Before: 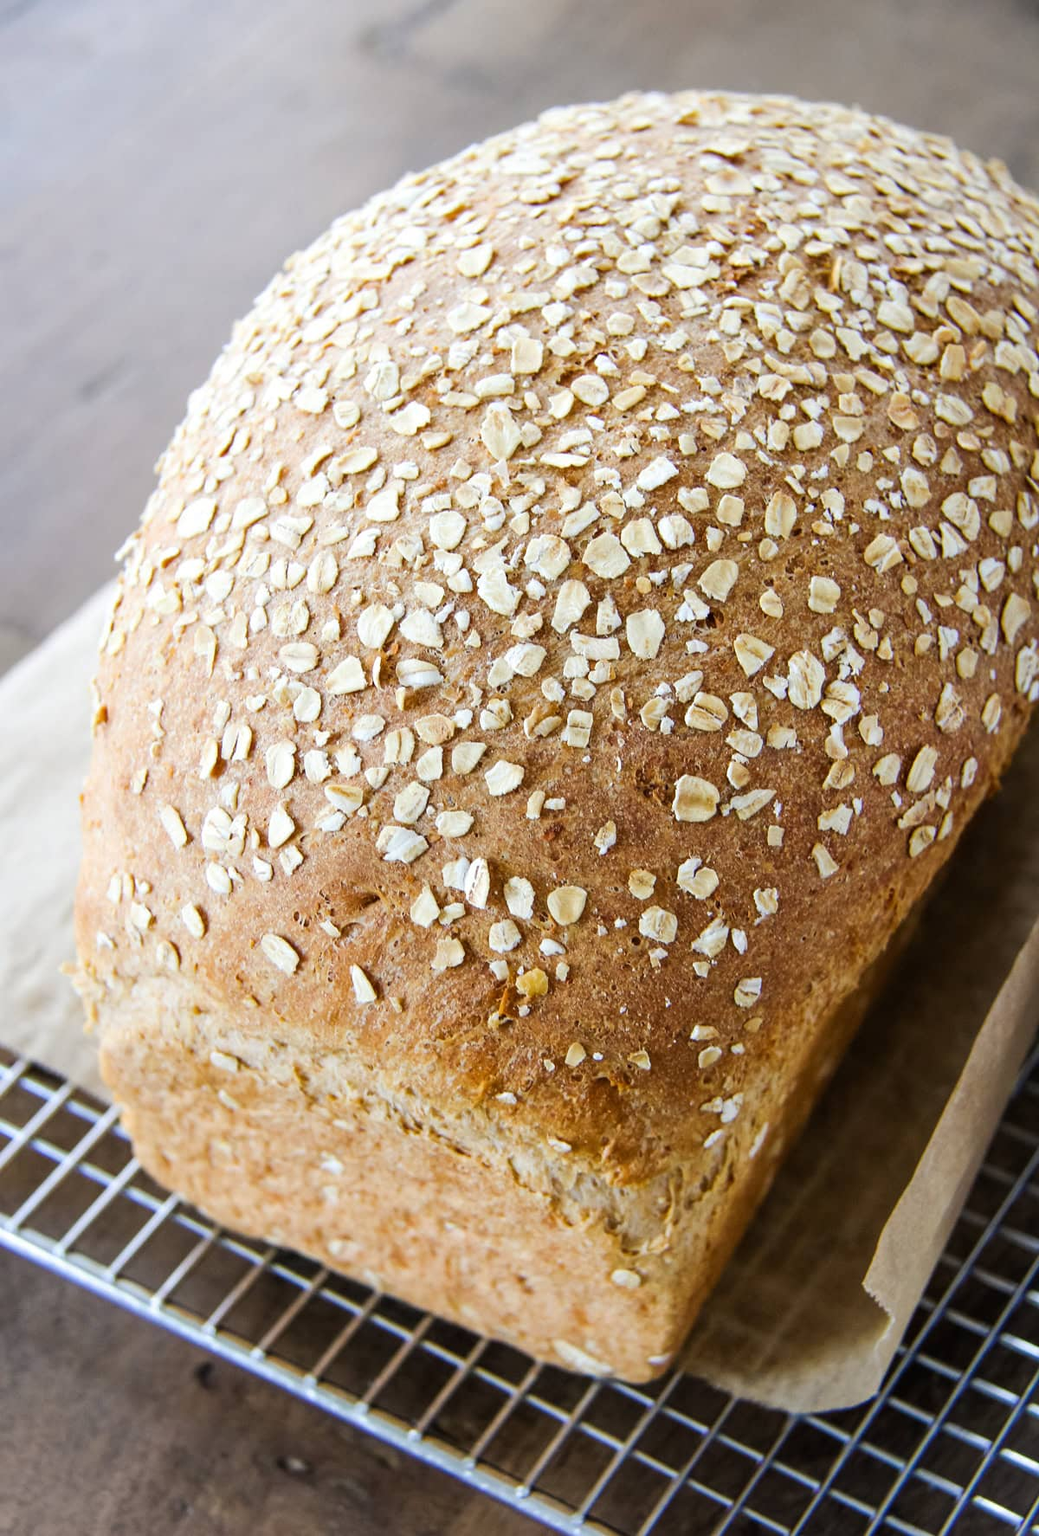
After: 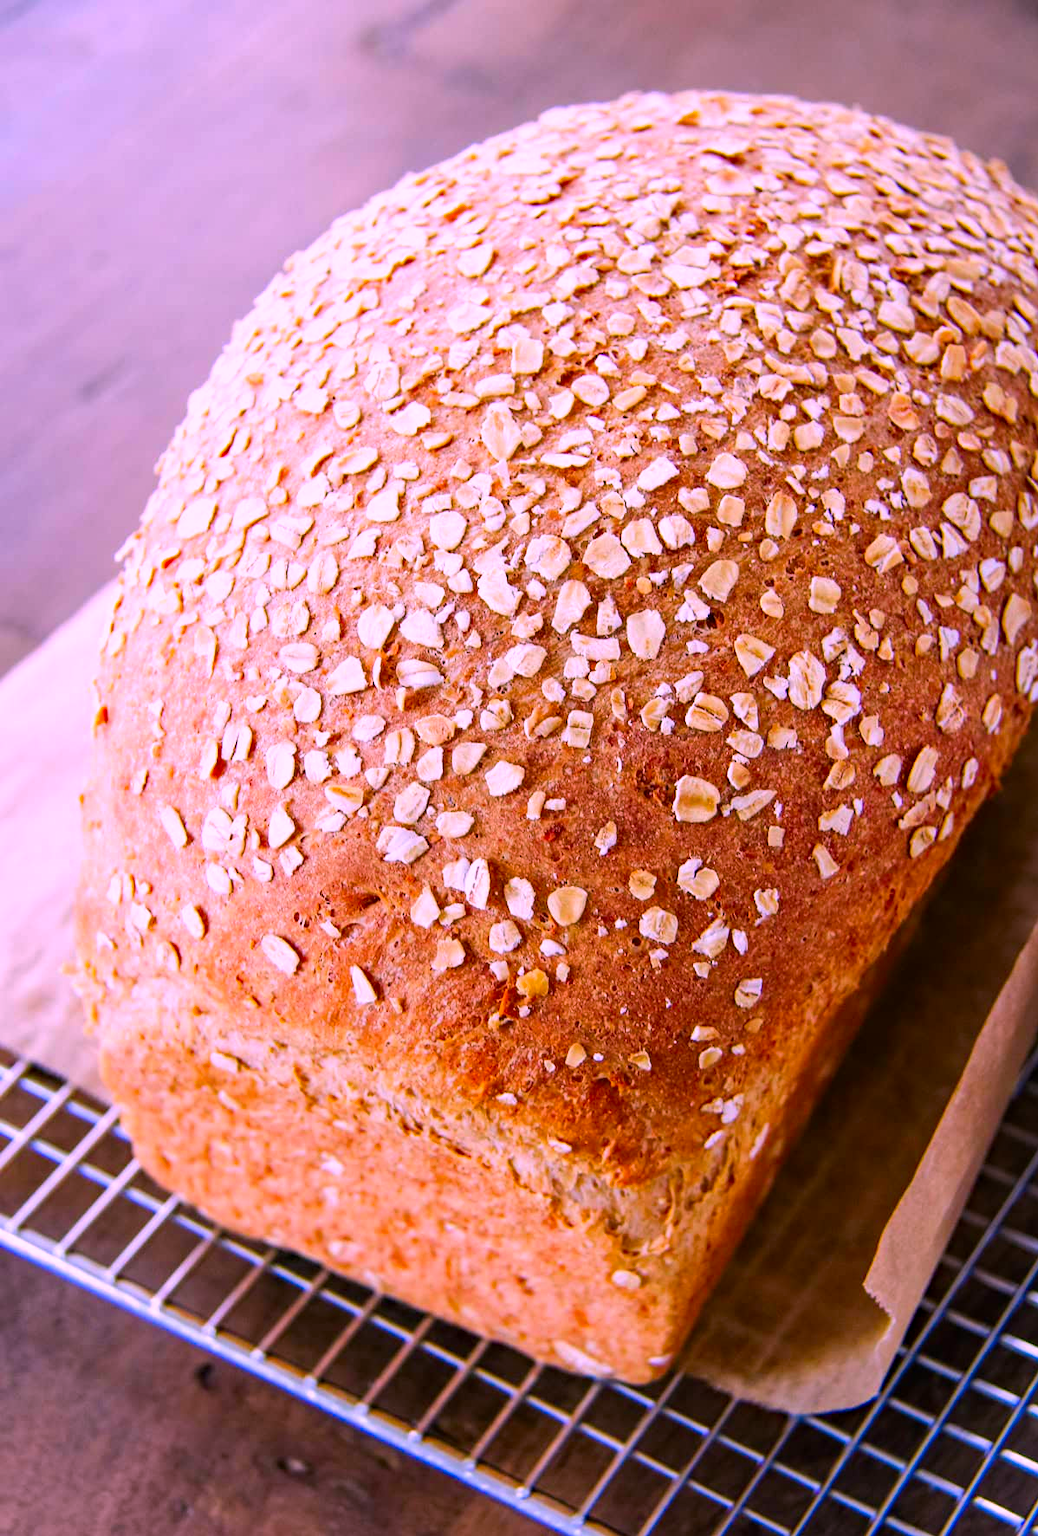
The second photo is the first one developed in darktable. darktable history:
color correction: highlights a* 18.92, highlights b* -12.2, saturation 1.68
tone equalizer: mask exposure compensation -0.514 EV
haze removal: compatibility mode true, adaptive false
